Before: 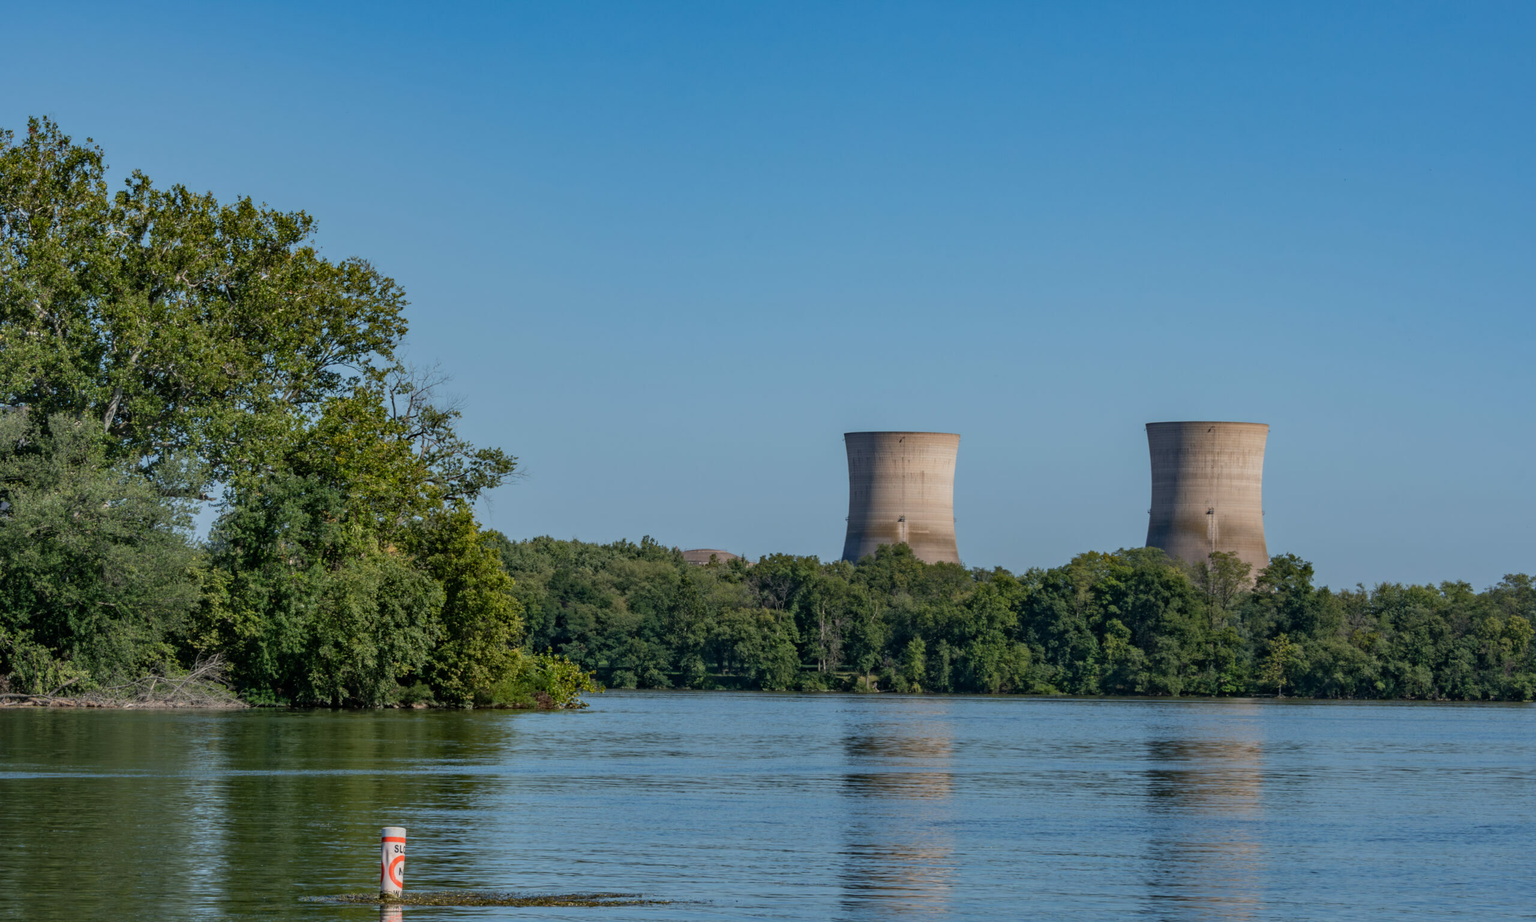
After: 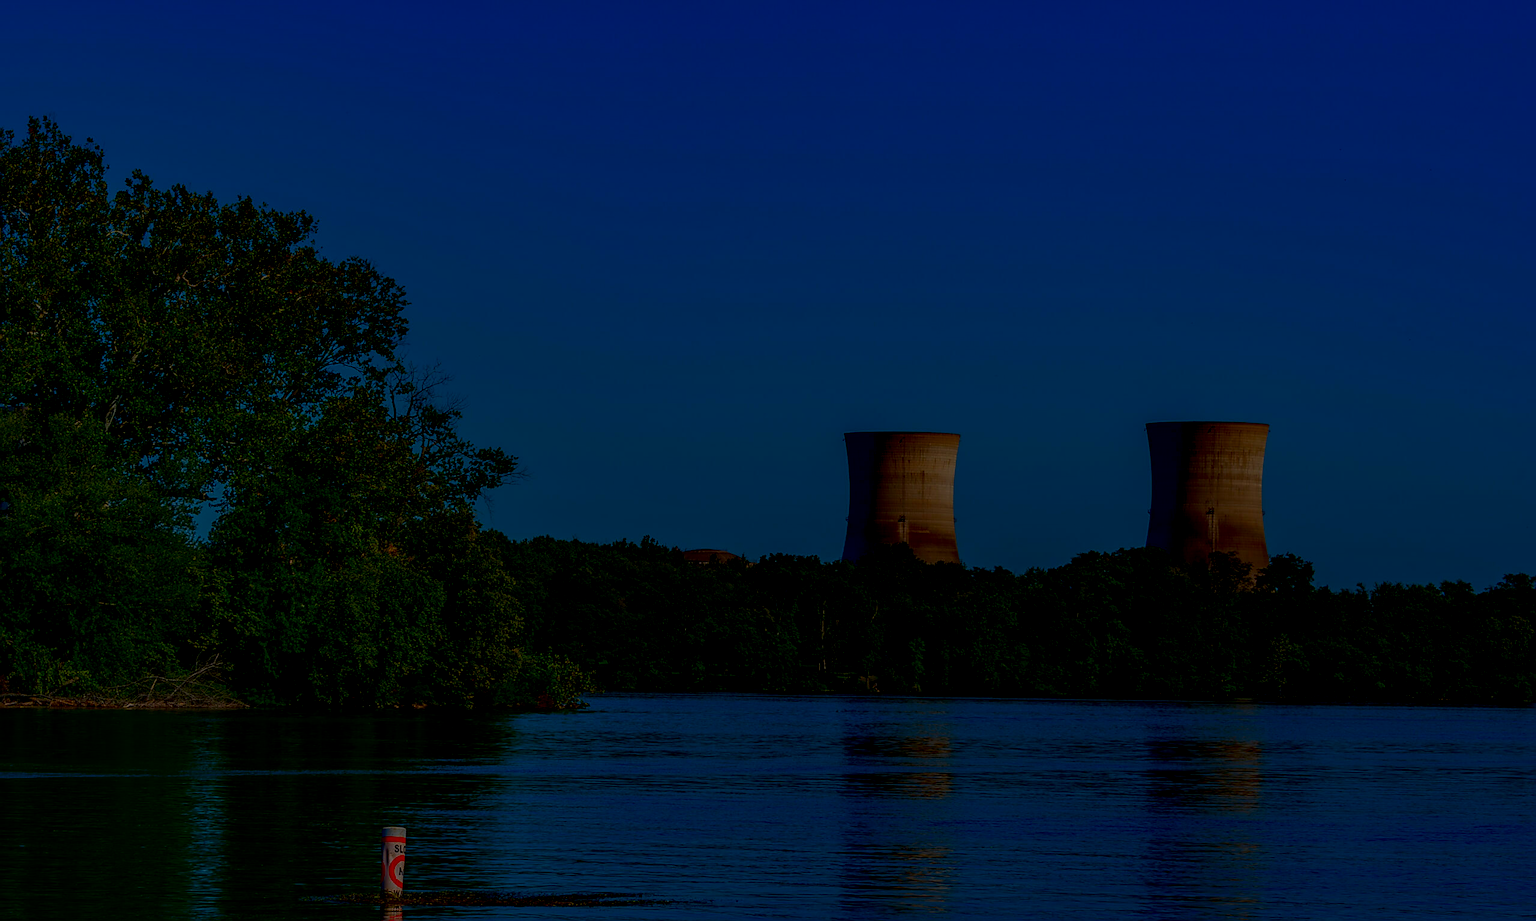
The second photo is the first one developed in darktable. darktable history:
color correction: highlights a* 0.711, highlights b* 2.86, saturation 1.08
contrast brightness saturation: brightness -0.997, saturation 0.999
exposure: black level correction -0.017, exposure -1.069 EV, compensate highlight preservation false
sharpen: radius 1.373, amount 1.266, threshold 0.613
shadows and highlights: shadows 24.86, white point adjustment -3.17, highlights -30.11
local contrast: highlights 5%, shadows 0%, detail 199%, midtone range 0.245
